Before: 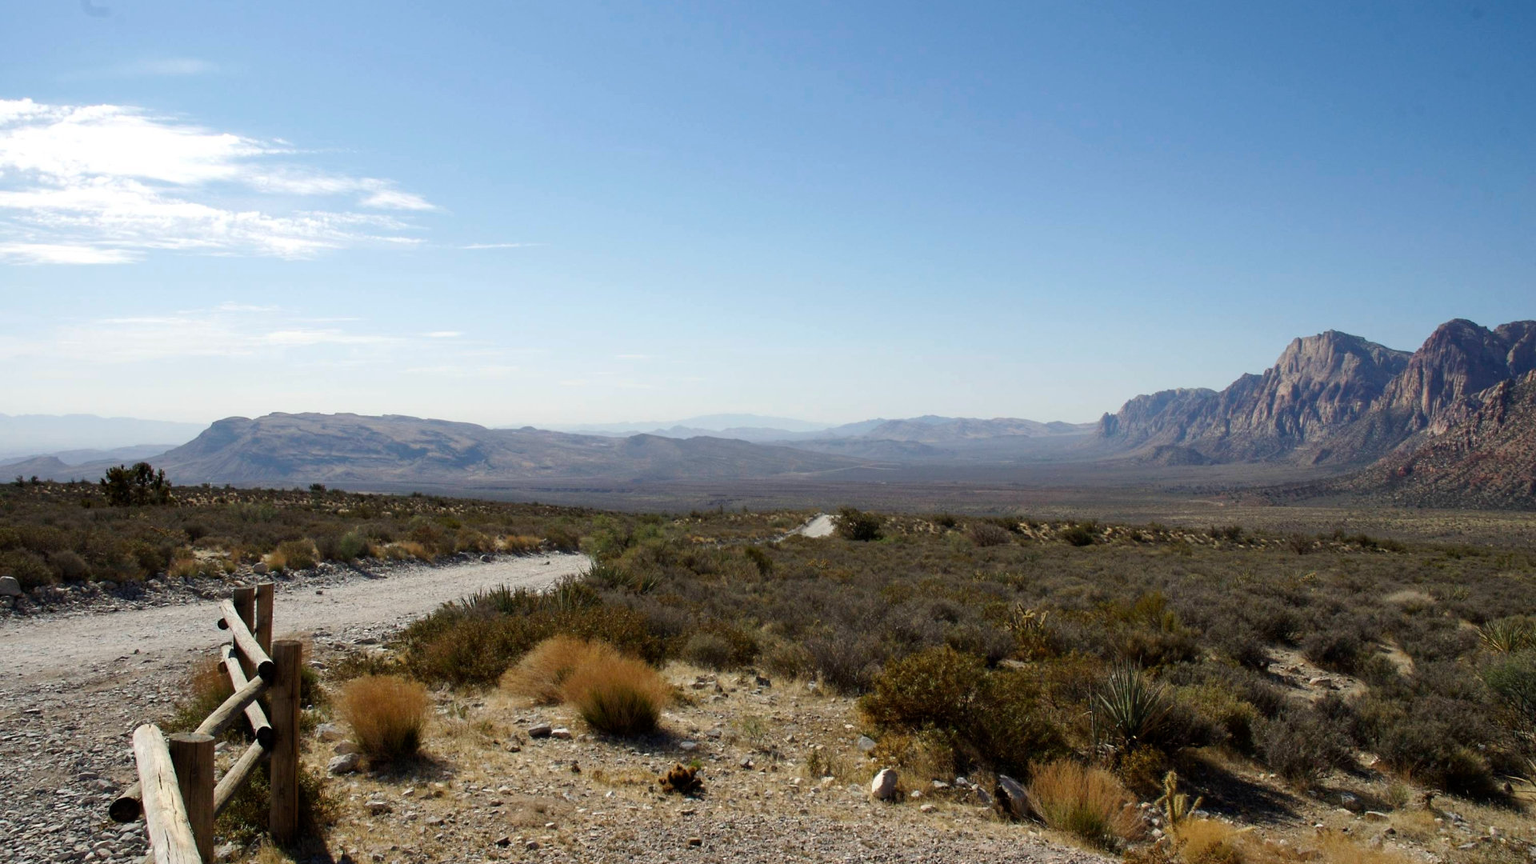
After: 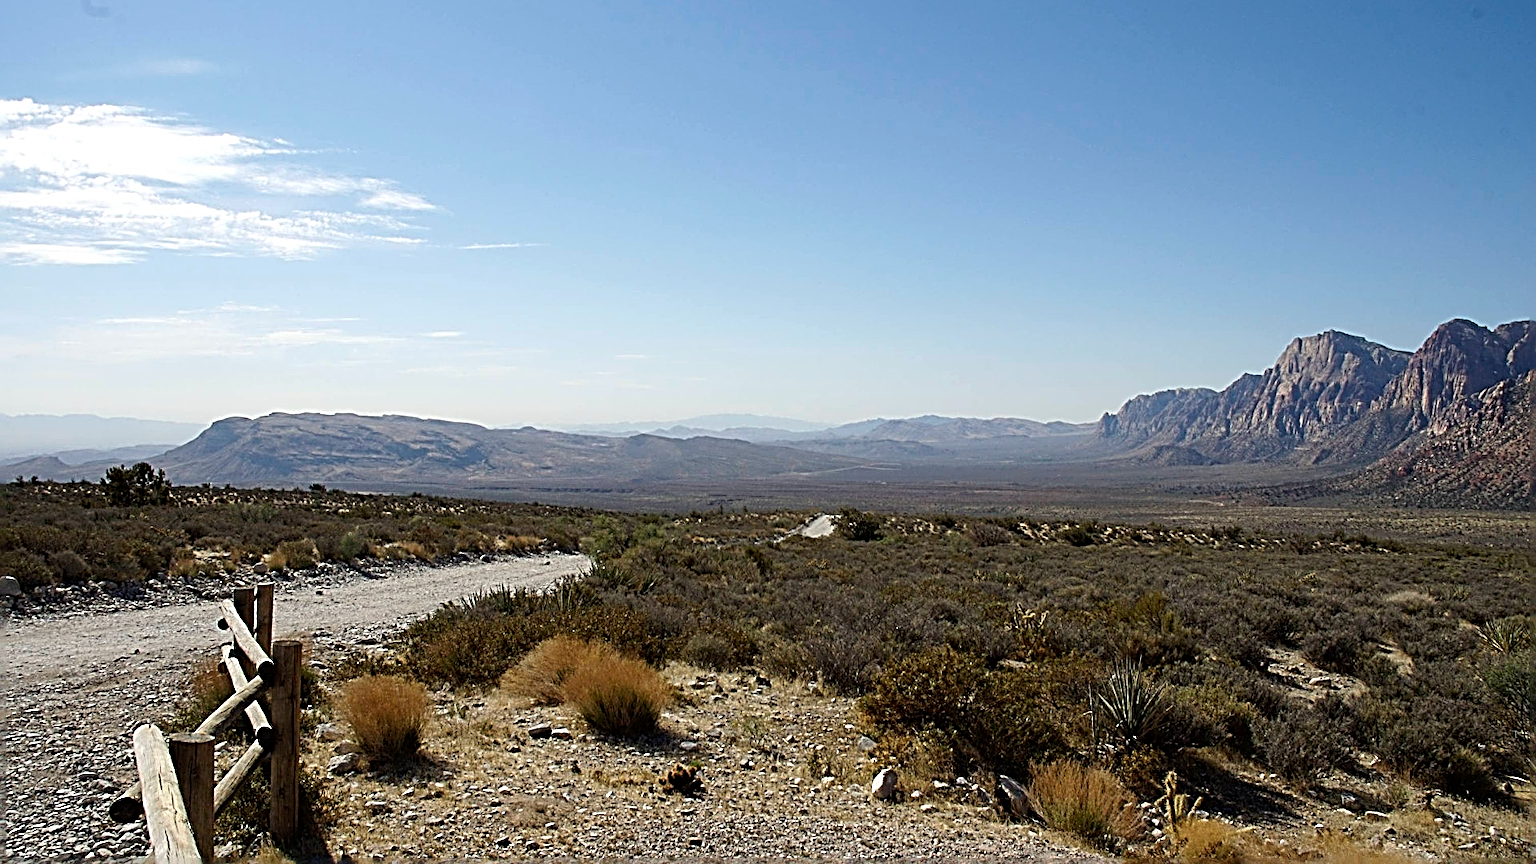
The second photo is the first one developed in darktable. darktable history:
sharpen: radius 3.195, amount 1.721
